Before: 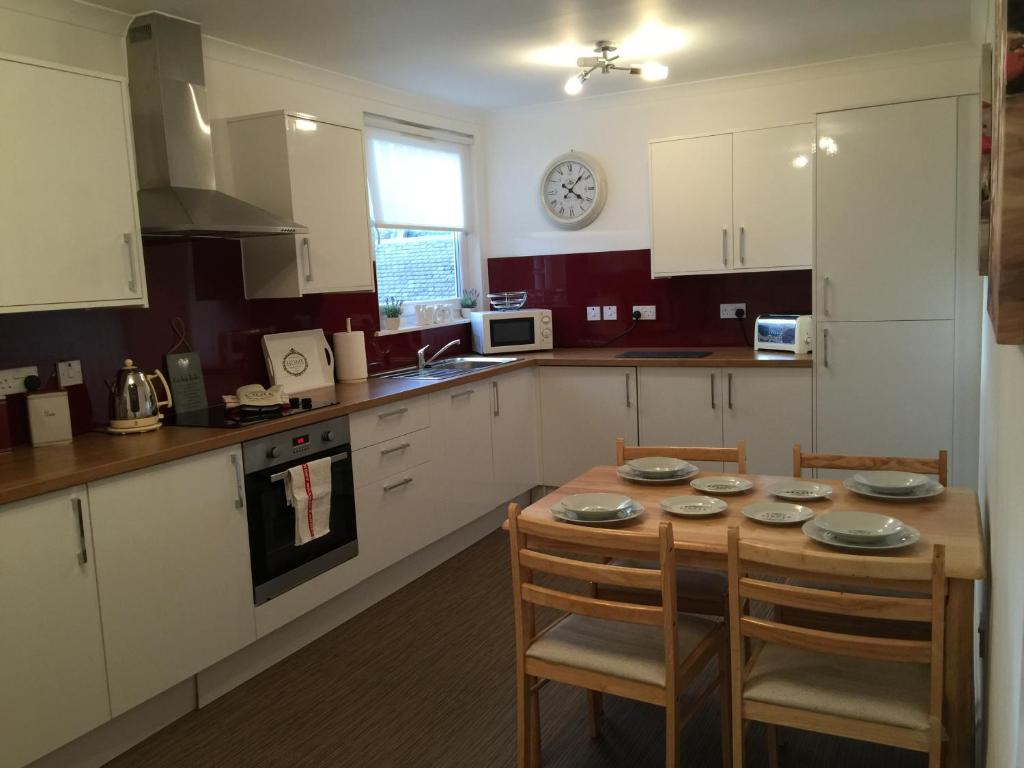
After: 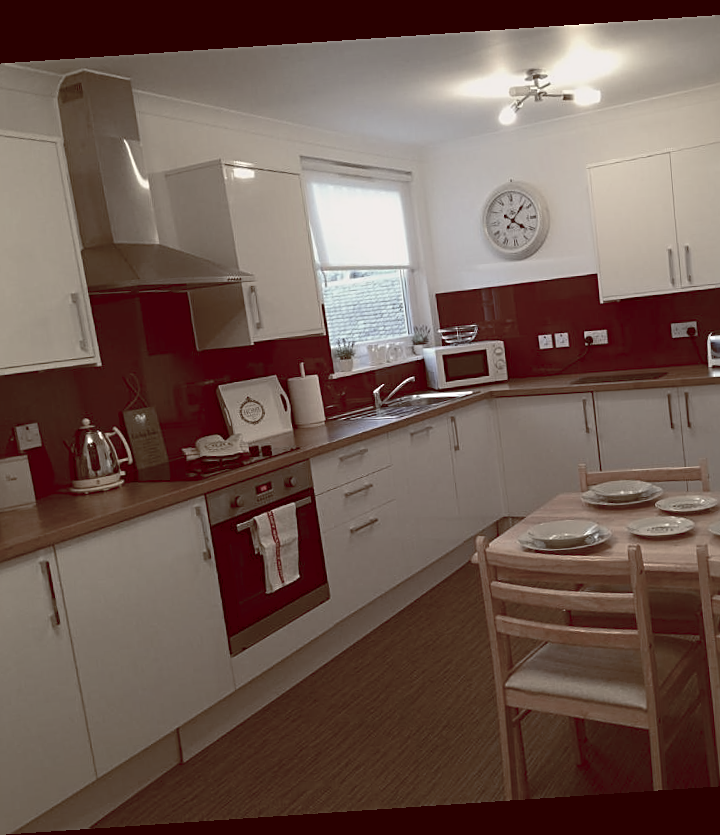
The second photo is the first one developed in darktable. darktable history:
crop and rotate: left 6.617%, right 26.717%
rotate and perspective: rotation -4.2°, shear 0.006, automatic cropping off
color balance rgb: shadows lift › luminance 1%, shadows lift › chroma 0.2%, shadows lift › hue 20°, power › luminance 1%, power › chroma 0.4%, power › hue 34°, highlights gain › luminance 0.8%, highlights gain › chroma 0.4%, highlights gain › hue 44°, global offset › chroma 0.4%, global offset › hue 34°, white fulcrum 0.08 EV, linear chroma grading › shadows -7%, linear chroma grading › highlights -7%, linear chroma grading › global chroma -10%, linear chroma grading › mid-tones -8%, perceptual saturation grading › global saturation -28%, perceptual saturation grading › highlights -20%, perceptual saturation grading › mid-tones -24%, perceptual saturation grading › shadows -24%, perceptual brilliance grading › global brilliance -1%, perceptual brilliance grading › highlights -1%, perceptual brilliance grading › mid-tones -1%, perceptual brilliance grading › shadows -1%, global vibrance -17%, contrast -6%
sharpen: on, module defaults
